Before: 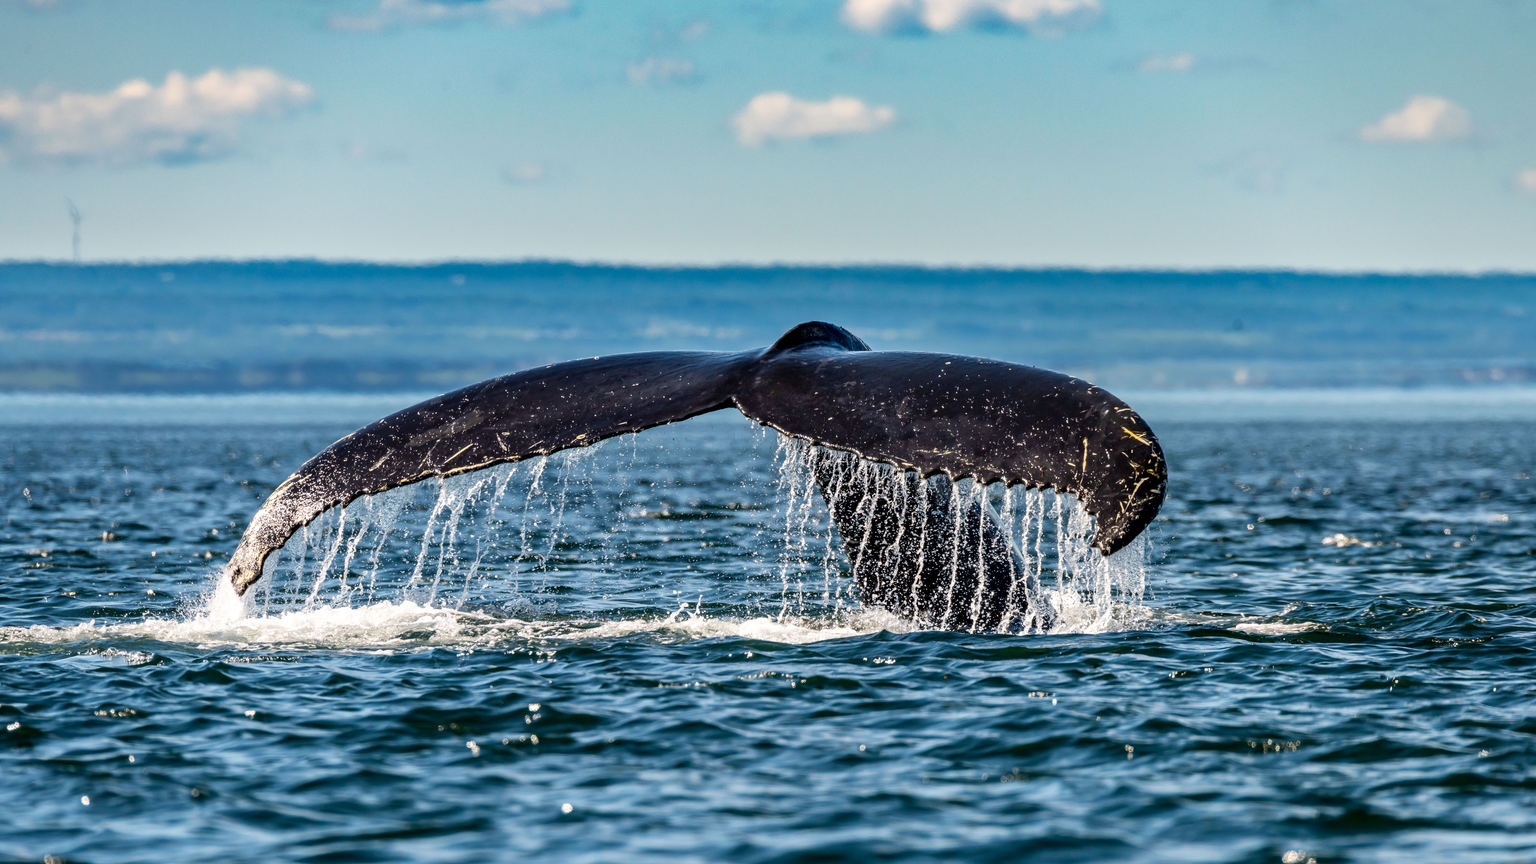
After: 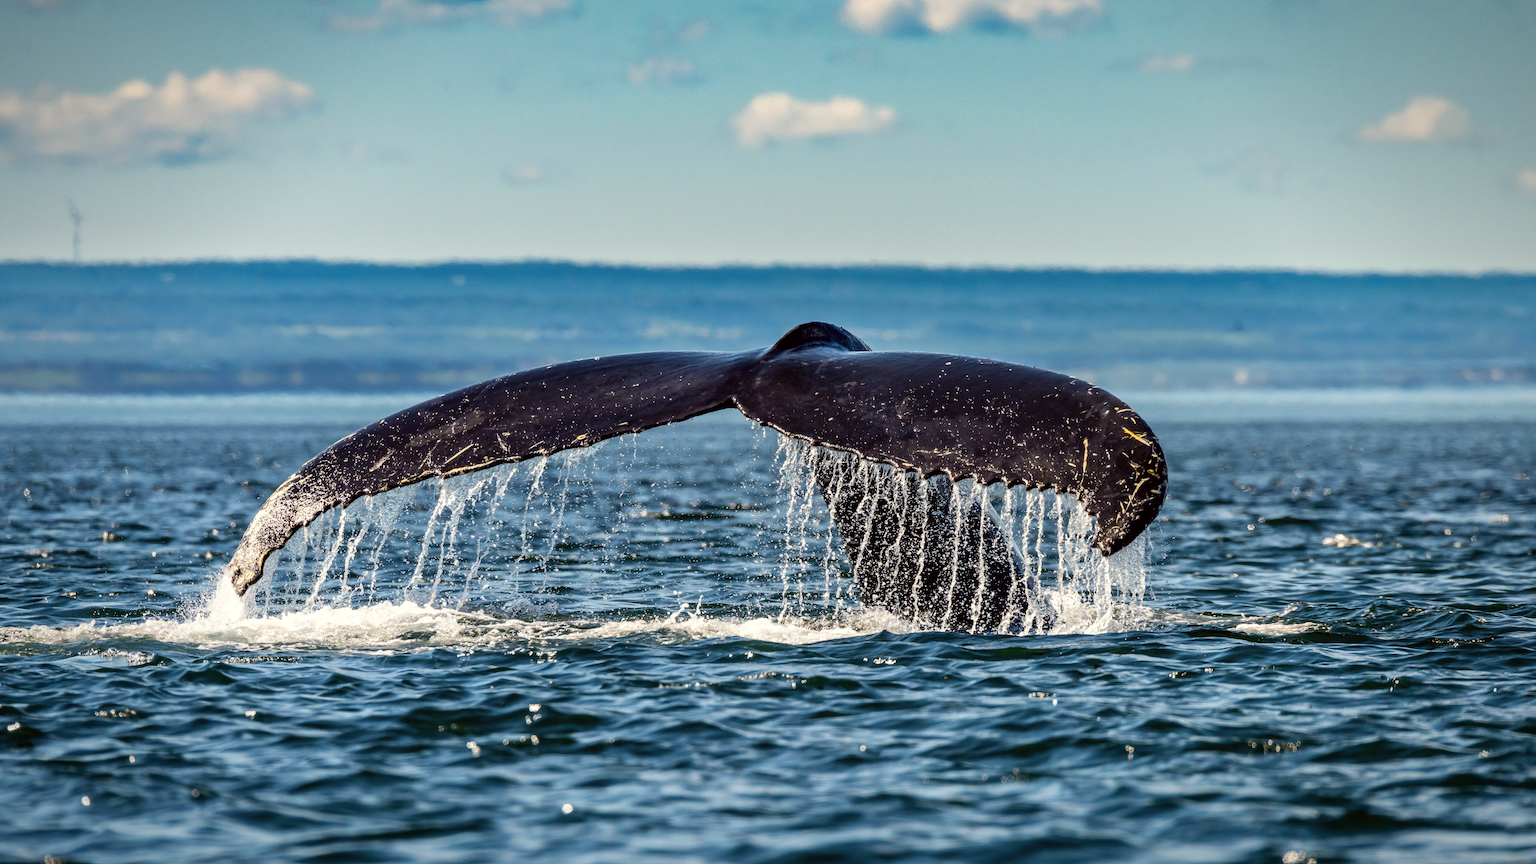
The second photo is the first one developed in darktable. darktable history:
color correction: highlights a* -0.95, highlights b* 4.5, shadows a* 3.55
local contrast: mode bilateral grid, contrast 15, coarseness 36, detail 105%, midtone range 0.2
vignetting: fall-off start 80.87%, fall-off radius 61.59%, brightness -0.384, saturation 0.007, center (0, 0.007), automatic ratio true, width/height ratio 1.418
